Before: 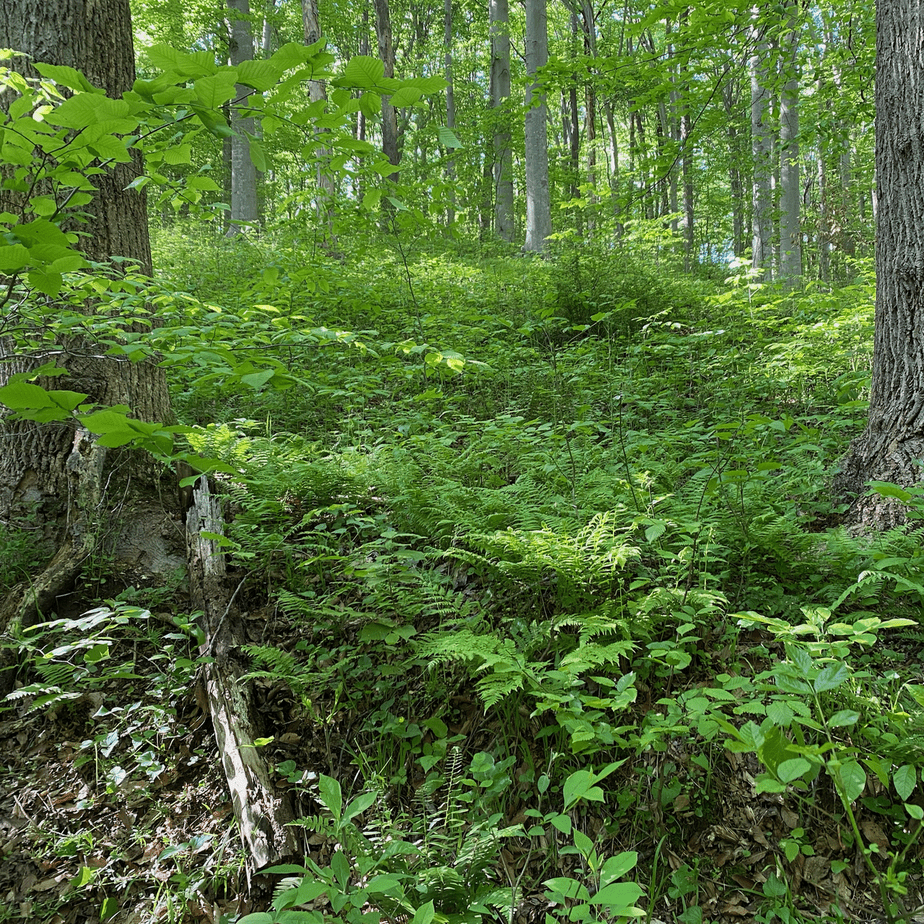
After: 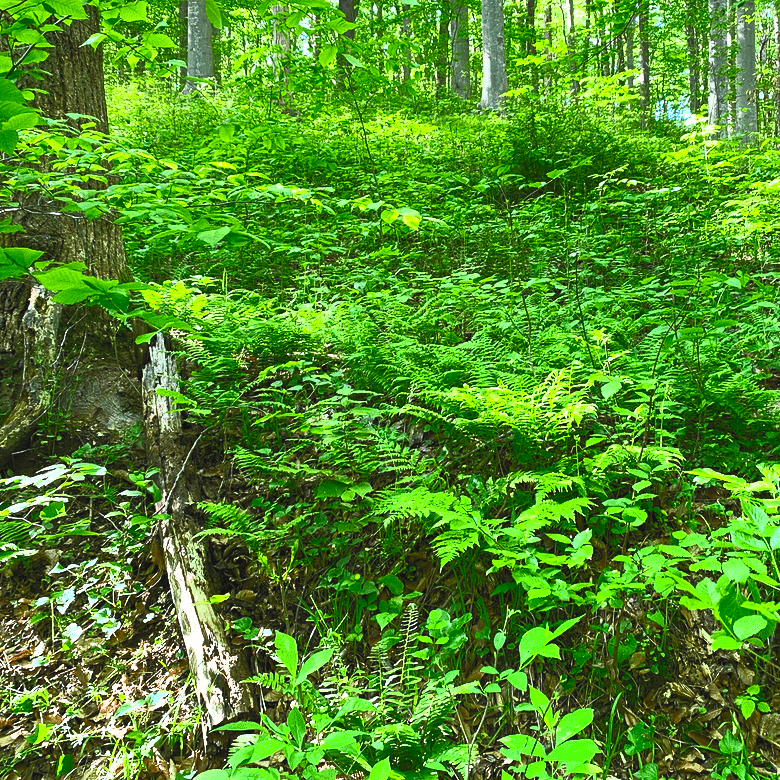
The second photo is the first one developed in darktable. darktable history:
shadows and highlights: shadows 4.1, highlights -17.6, soften with gaussian
graduated density: rotation -0.352°, offset 57.64
crop and rotate: left 4.842%, top 15.51%, right 10.668%
contrast brightness saturation: contrast 1, brightness 1, saturation 1
